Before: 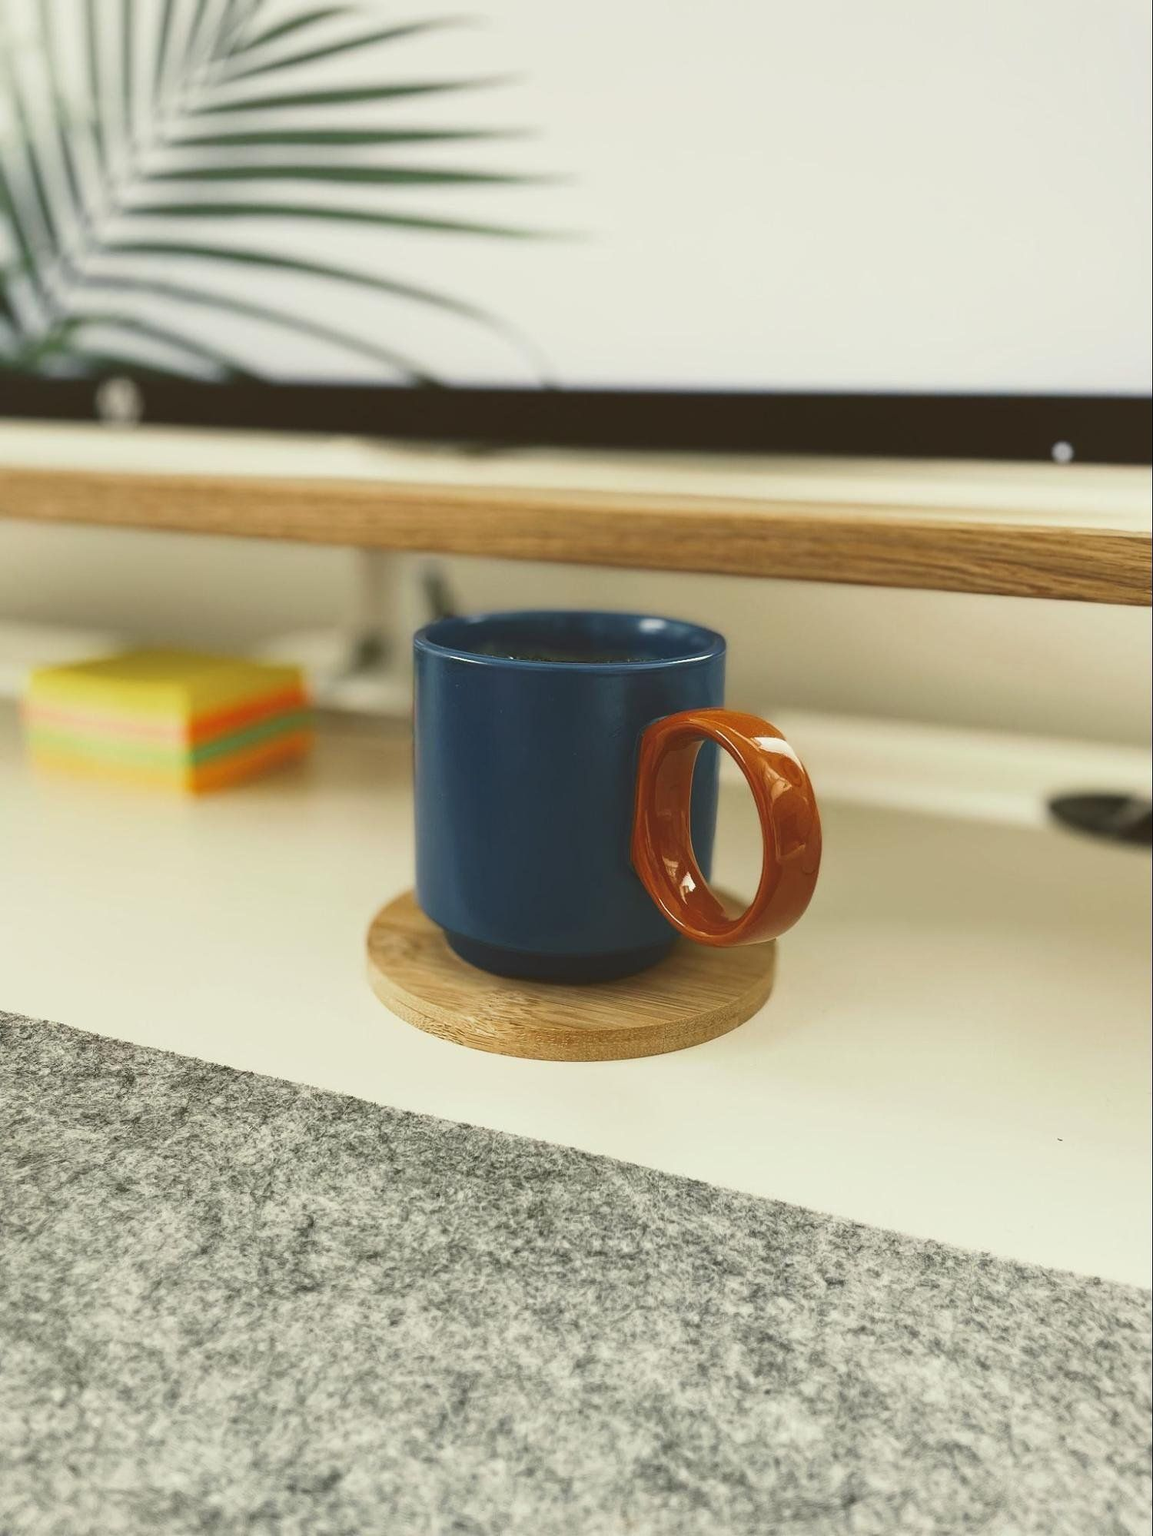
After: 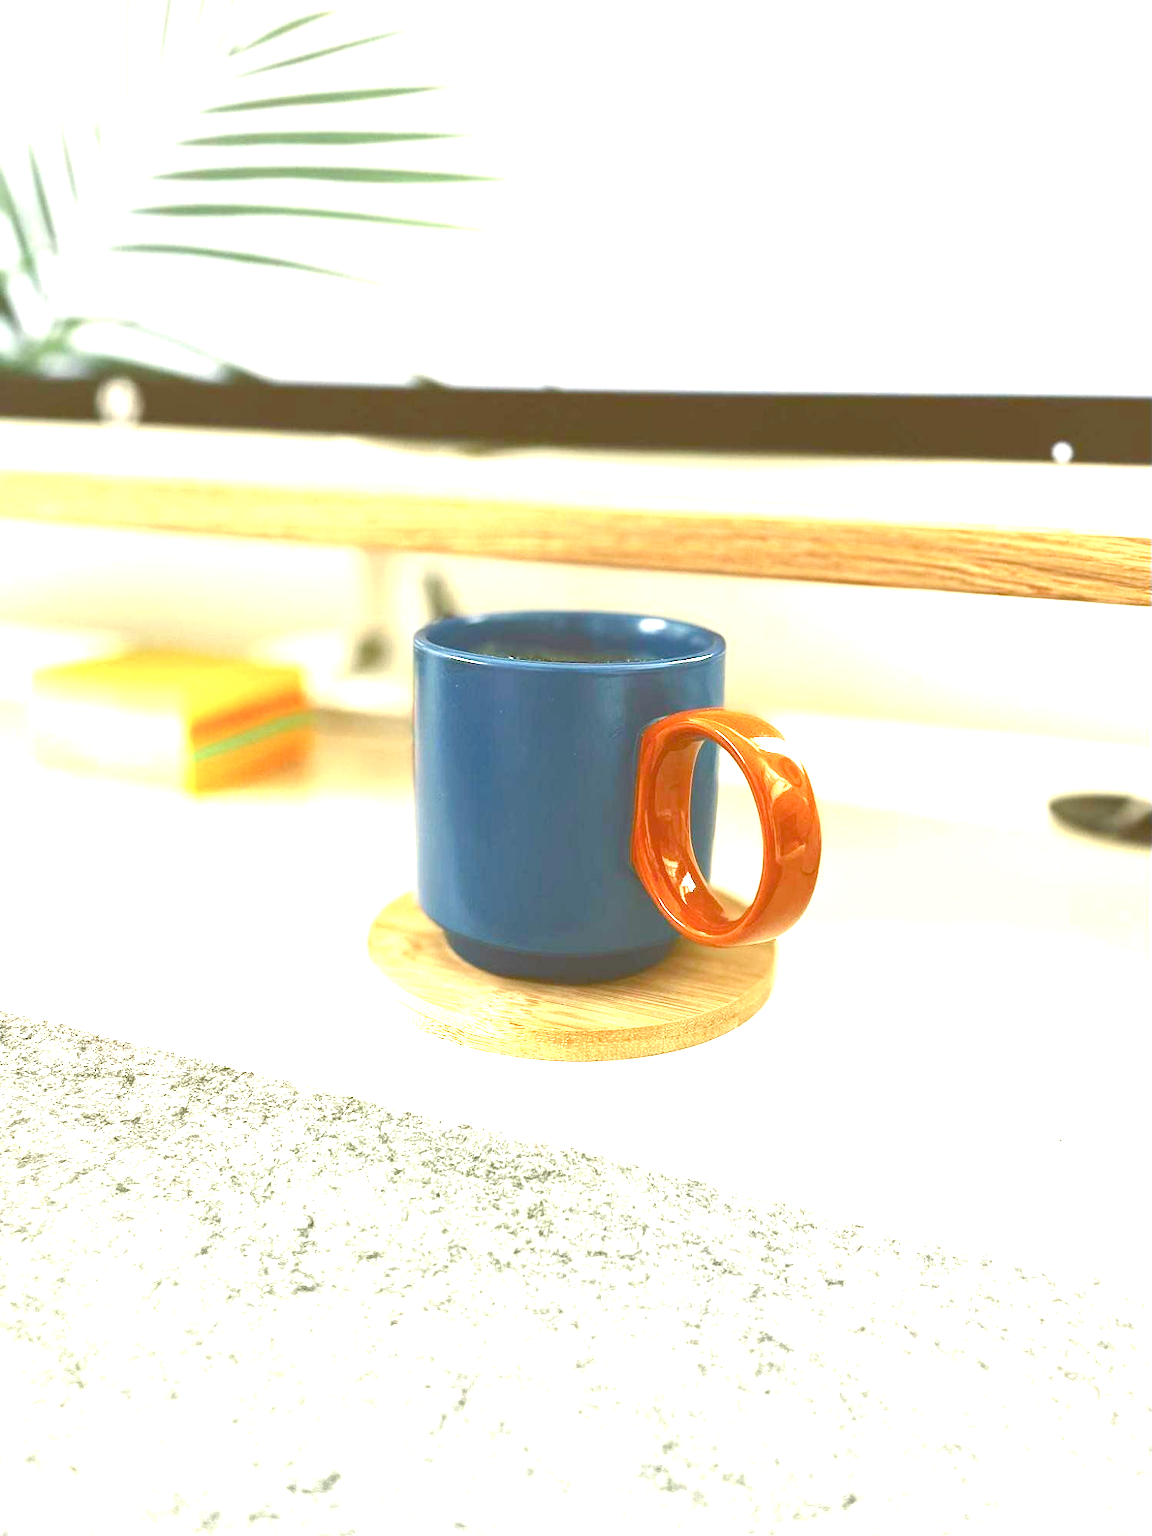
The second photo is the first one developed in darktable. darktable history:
color balance rgb: perceptual saturation grading › global saturation 20%, perceptual saturation grading › highlights -25%, perceptual saturation grading › shadows 50%
exposure: exposure 2.003 EV, compensate highlight preservation false
